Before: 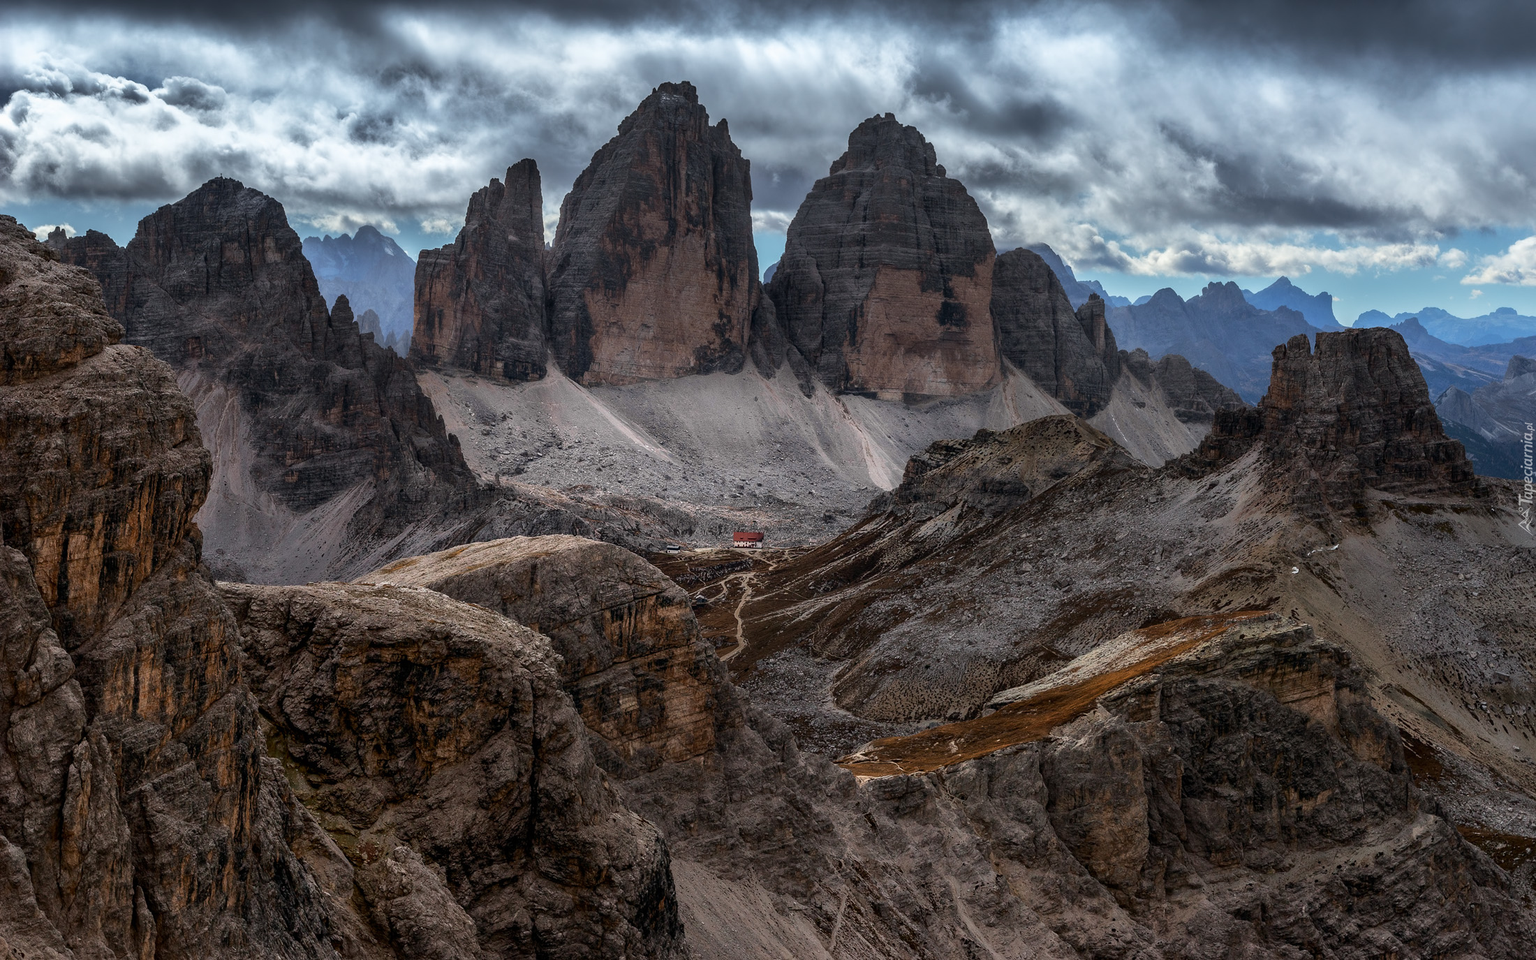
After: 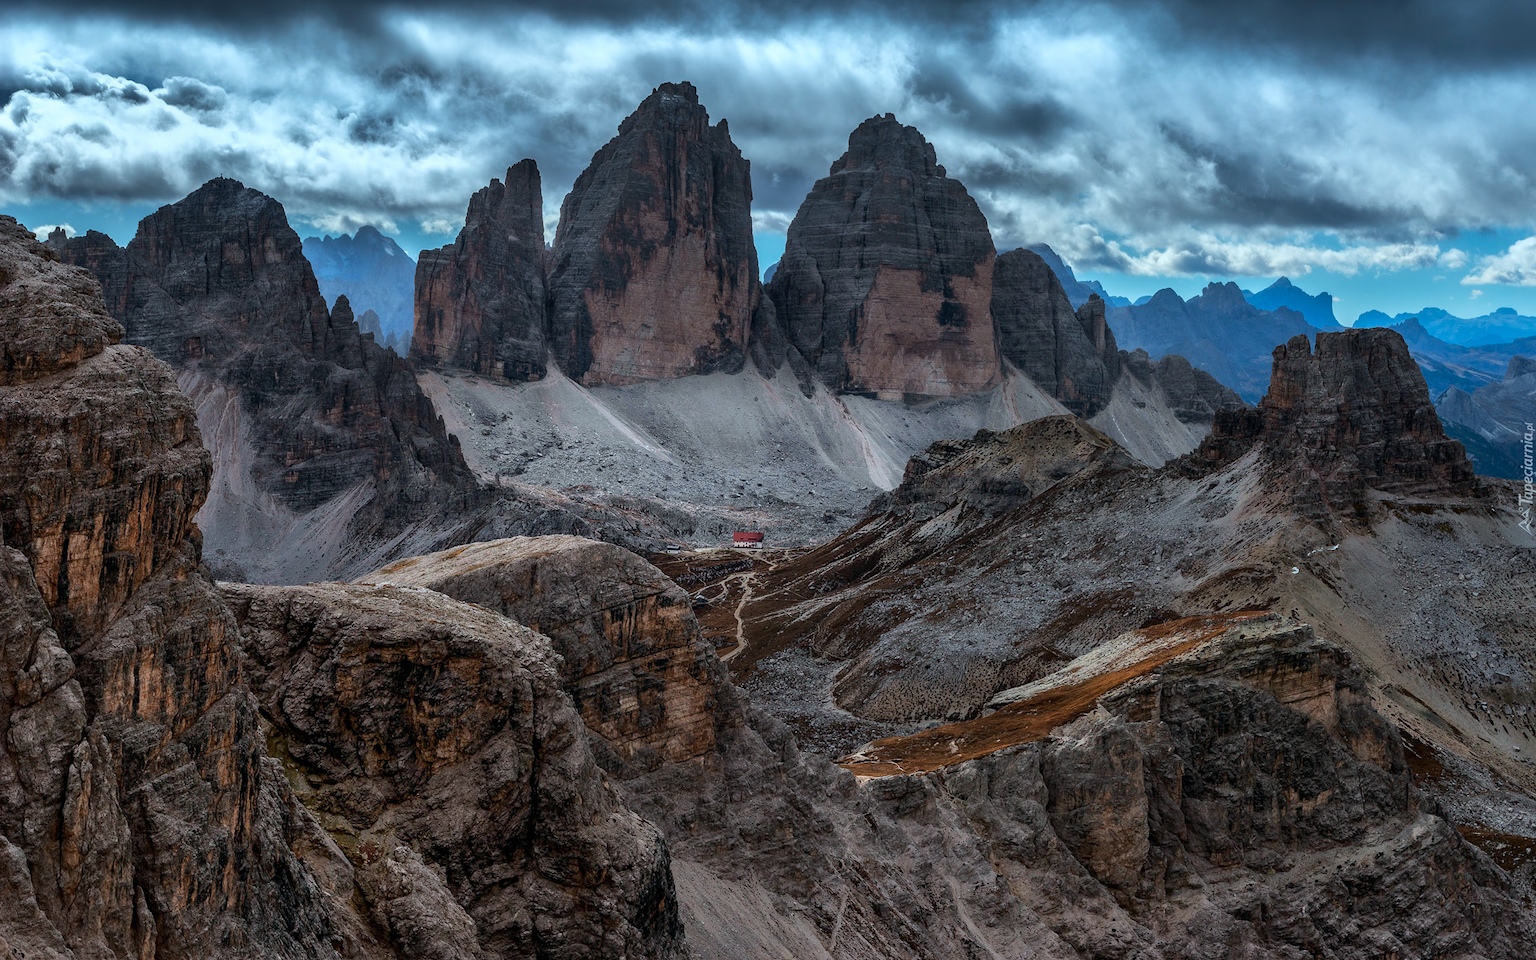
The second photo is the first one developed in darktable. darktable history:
shadows and highlights: shadows 32.11, highlights -32.42, soften with gaussian
color calibration: output R [0.972, 0.068, -0.094, 0], output G [-0.178, 1.216, -0.086, 0], output B [0.095, -0.136, 0.98, 0], illuminant custom, x 0.368, y 0.373, temperature 4335.47 K
exposure: compensate exposure bias true, compensate highlight preservation false
